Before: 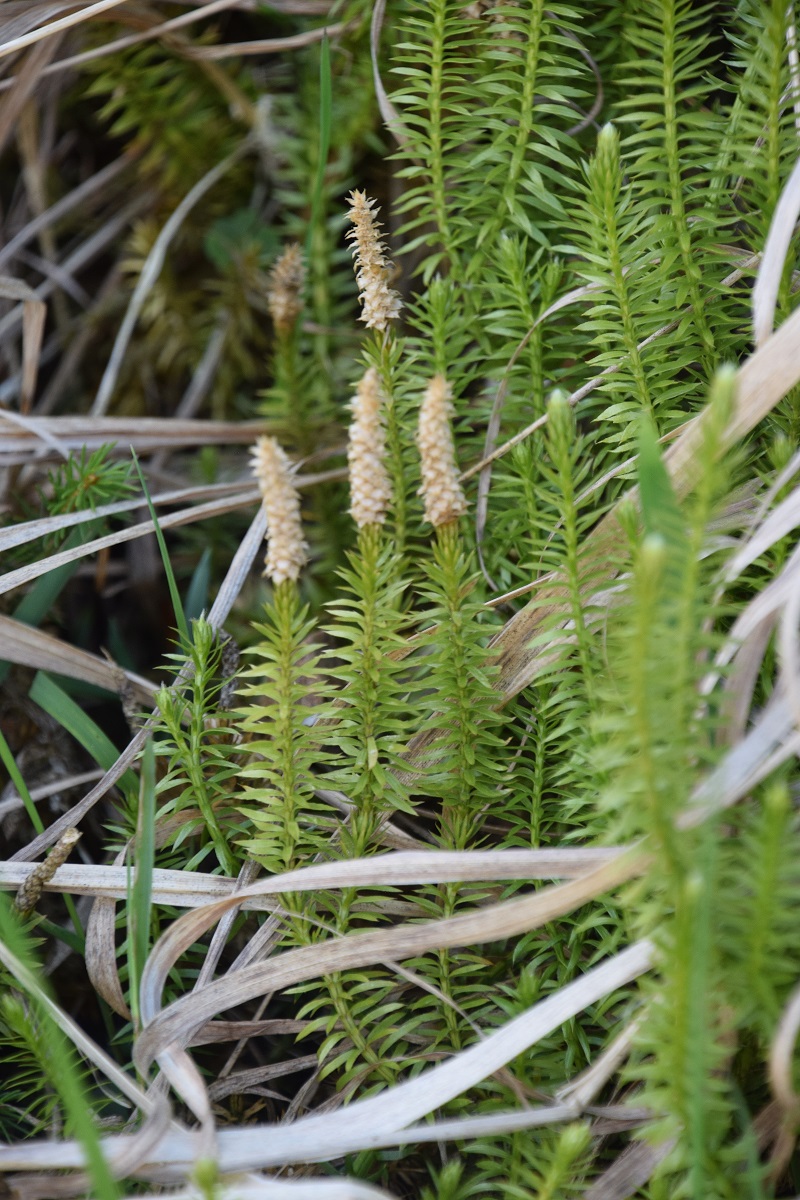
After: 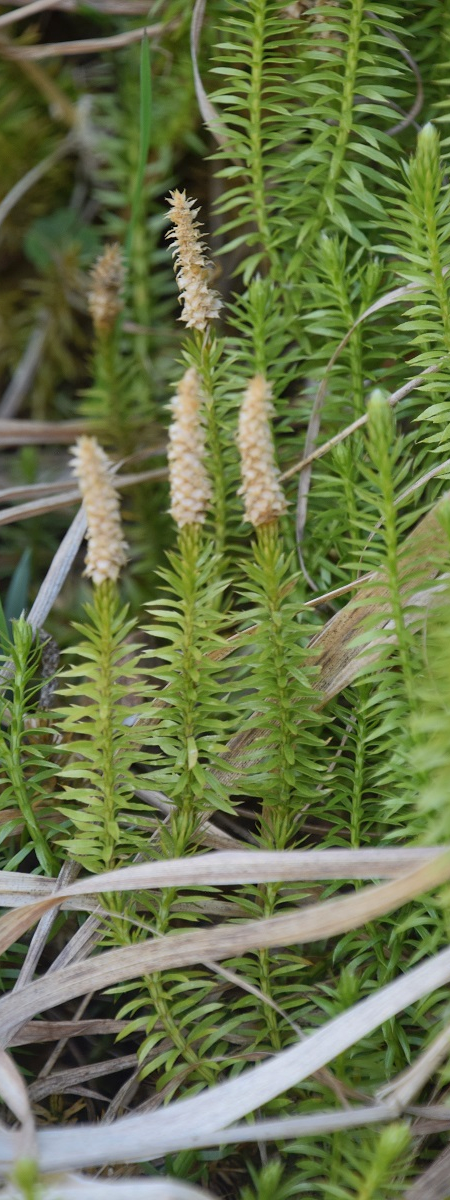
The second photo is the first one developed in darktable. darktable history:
shadows and highlights: on, module defaults
crop and rotate: left 22.516%, right 21.234%
